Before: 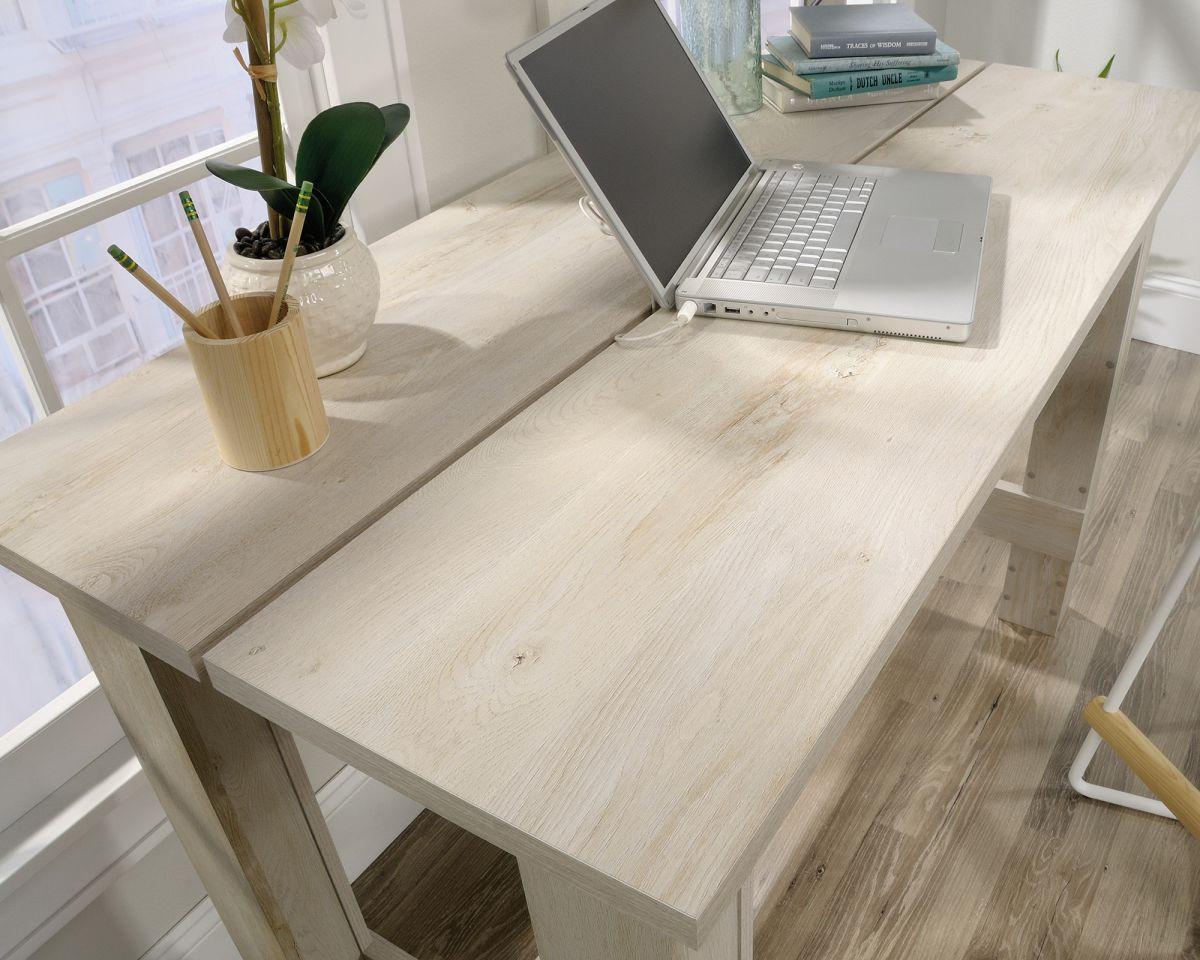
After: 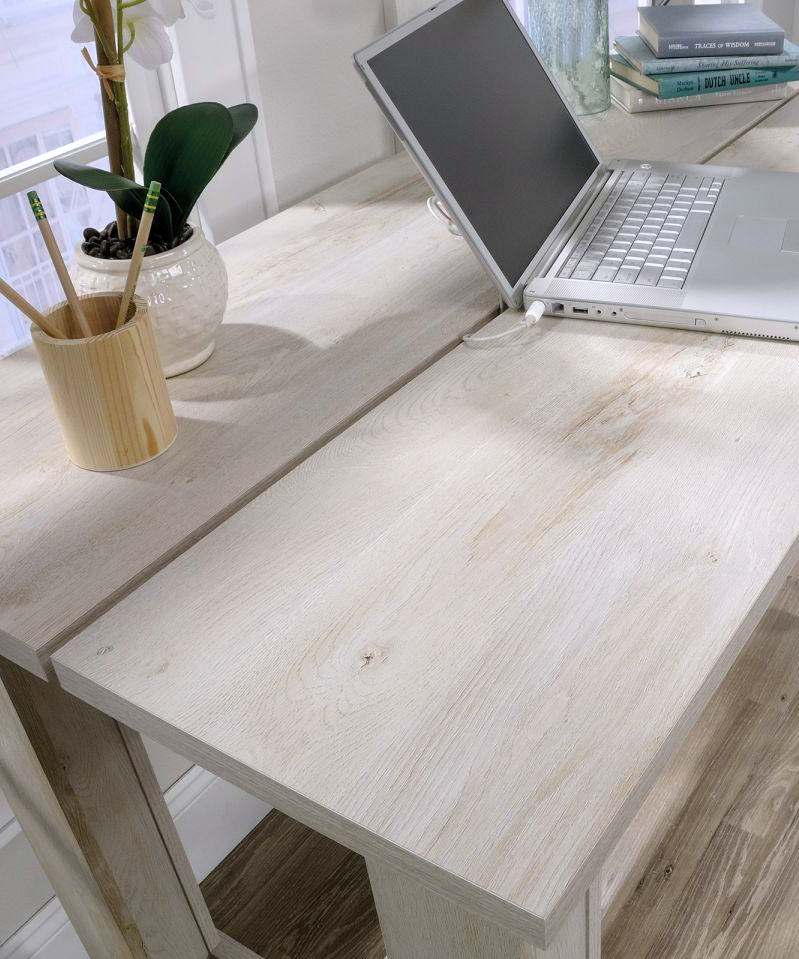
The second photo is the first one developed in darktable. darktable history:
color calibration: illuminant as shot in camera, x 0.358, y 0.373, temperature 4628.91 K
crop and rotate: left 12.673%, right 20.66%
local contrast: highlights 100%, shadows 100%, detail 120%, midtone range 0.2
